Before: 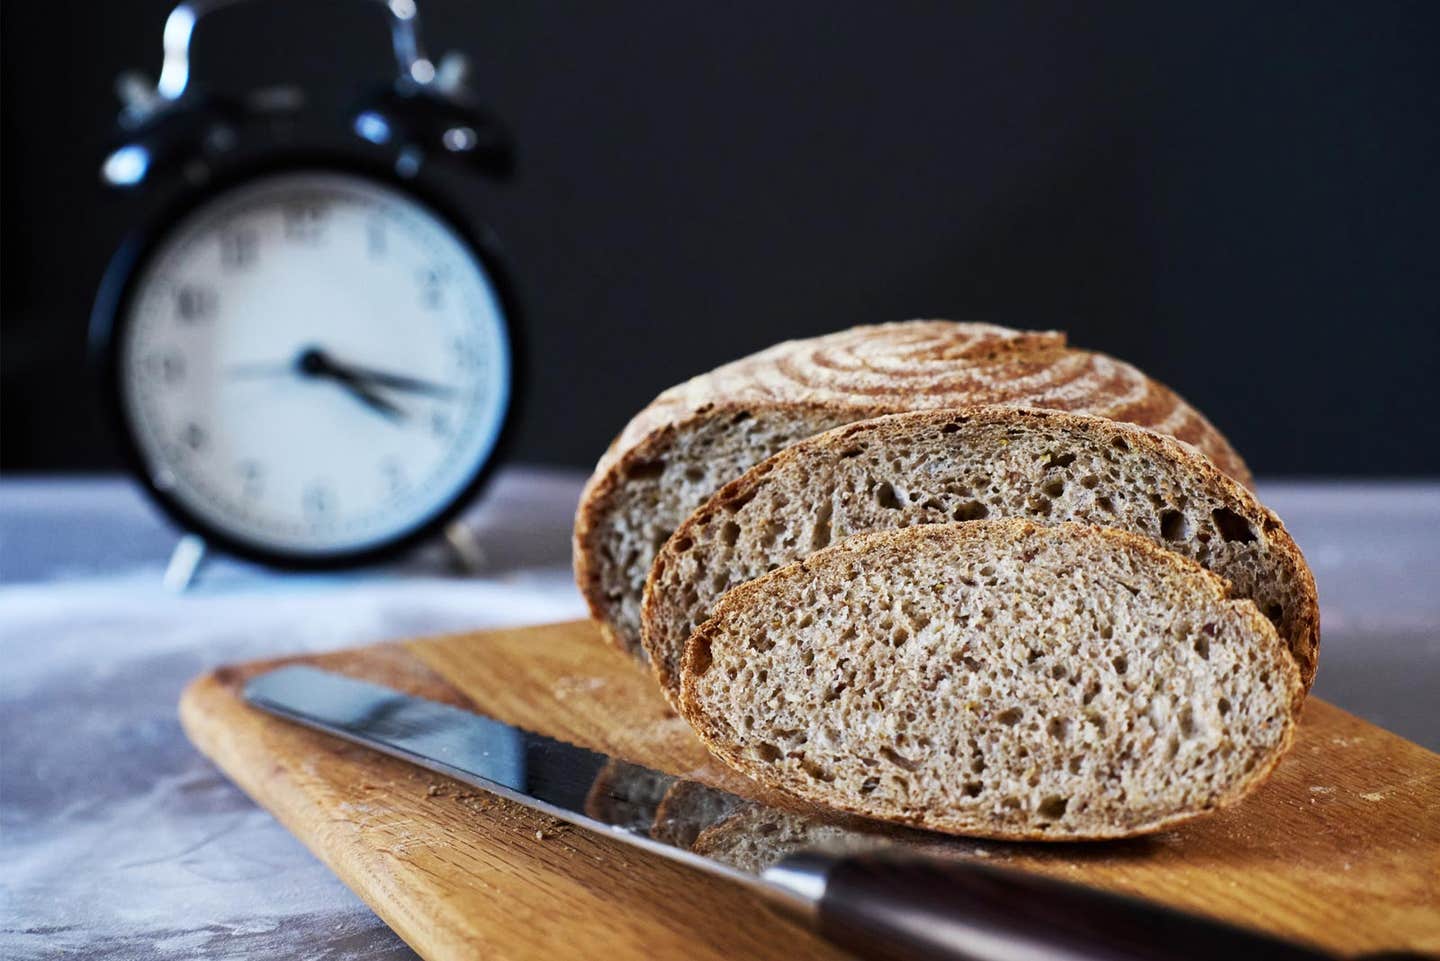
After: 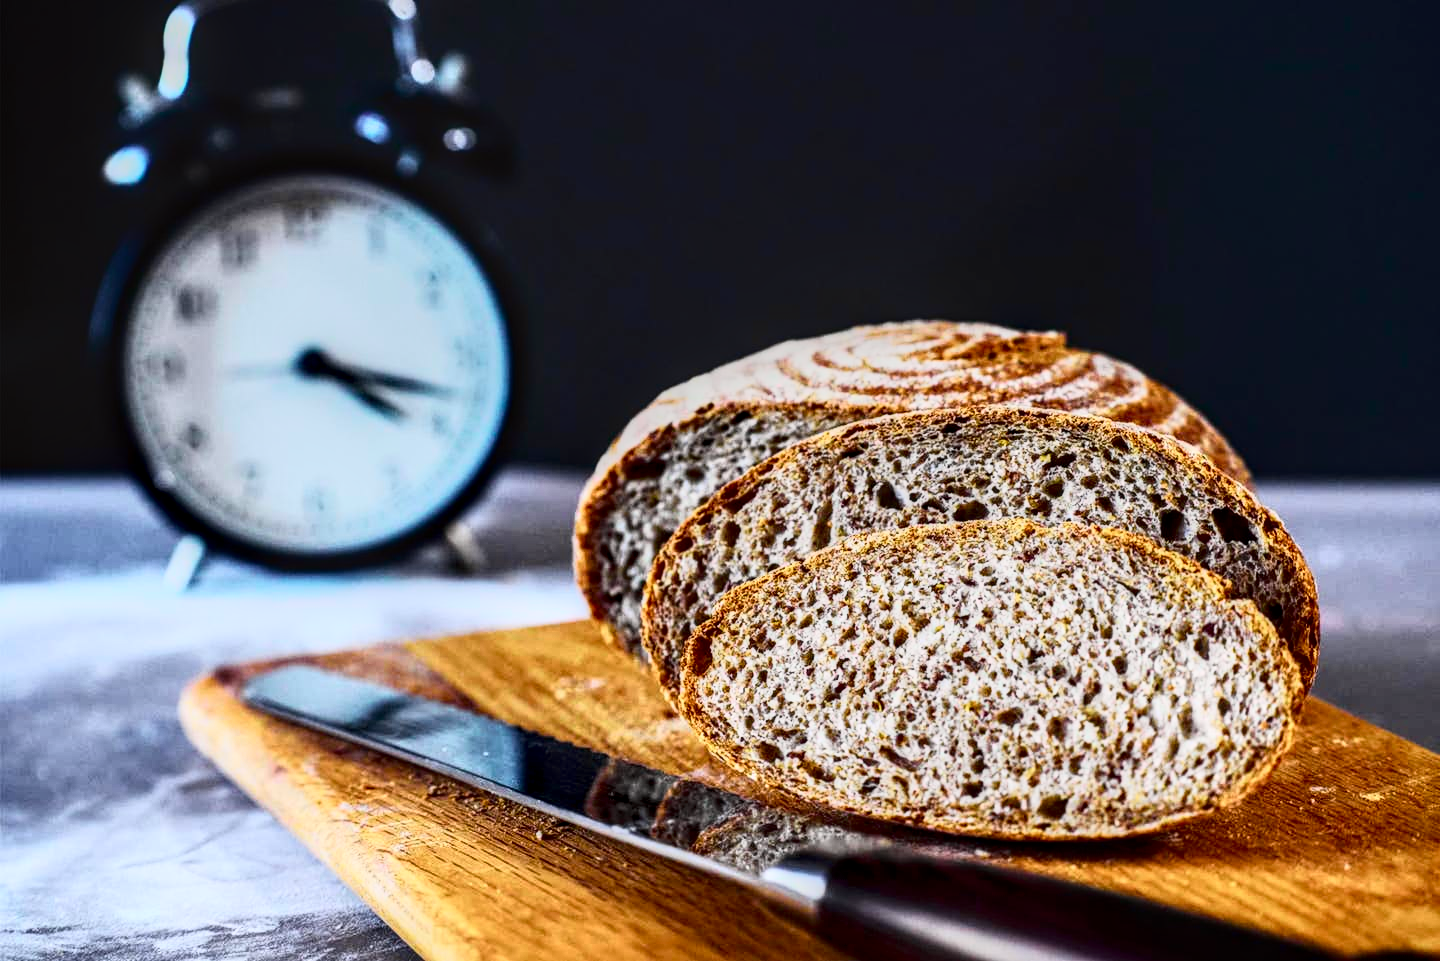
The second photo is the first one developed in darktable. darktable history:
local contrast: highlights 25%, detail 150%
tone curve: curves: ch0 [(0, 0.023) (0.132, 0.075) (0.256, 0.2) (0.463, 0.494) (0.699, 0.816) (0.813, 0.898) (1, 0.943)]; ch1 [(0, 0) (0.32, 0.306) (0.441, 0.41) (0.476, 0.466) (0.498, 0.5) (0.518, 0.519) (0.546, 0.571) (0.604, 0.651) (0.733, 0.817) (1, 1)]; ch2 [(0, 0) (0.312, 0.313) (0.431, 0.425) (0.483, 0.477) (0.503, 0.503) (0.526, 0.507) (0.564, 0.575) (0.614, 0.695) (0.713, 0.767) (0.985, 0.966)], color space Lab, independent channels
